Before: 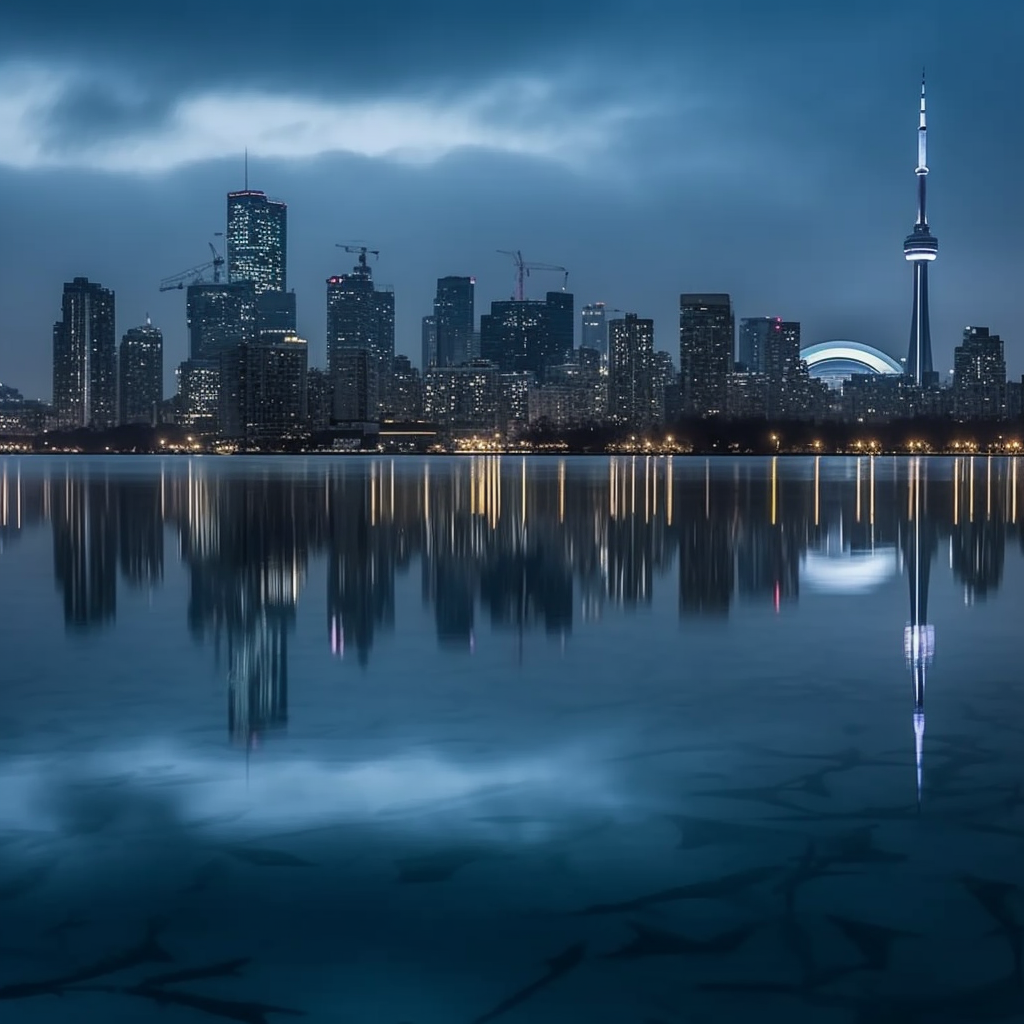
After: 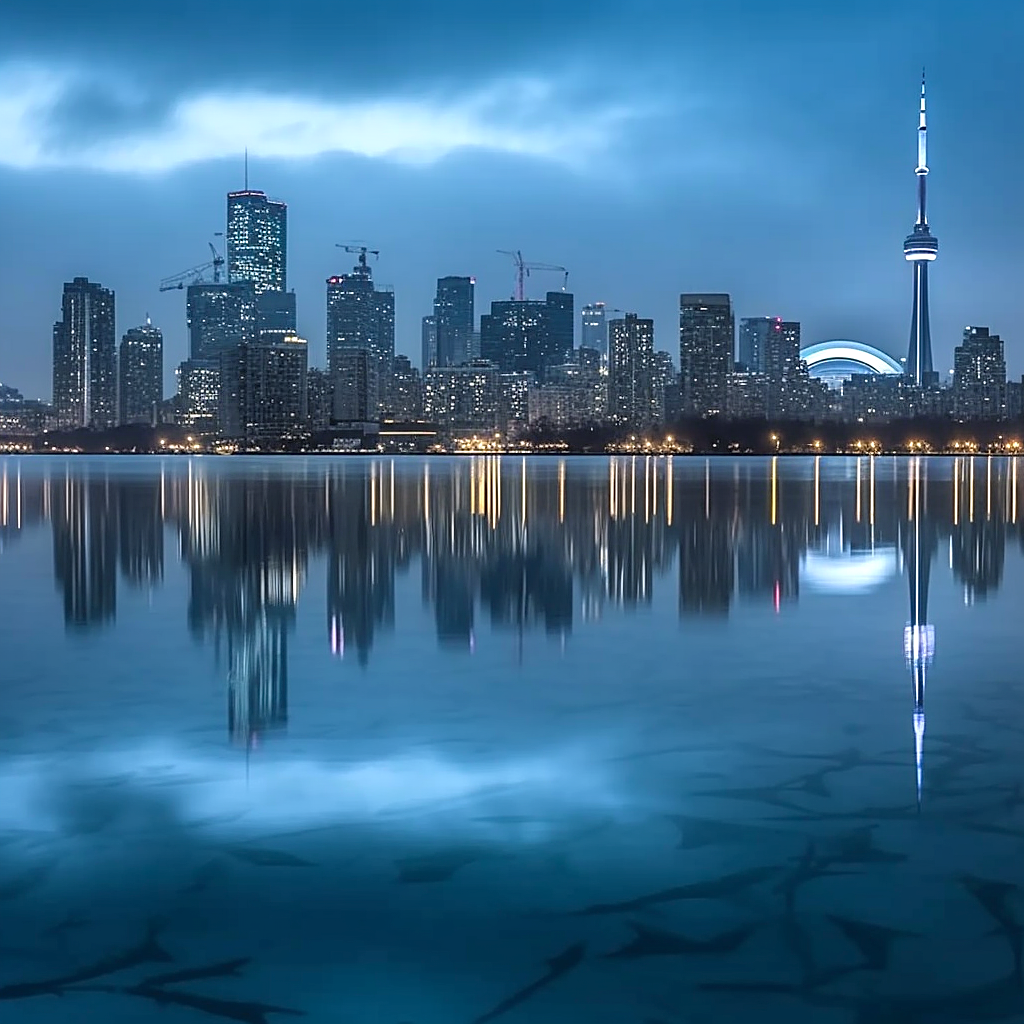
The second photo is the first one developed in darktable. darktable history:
exposure: exposure 0.507 EV, compensate highlight preservation false
contrast brightness saturation: brightness 0.09, saturation 0.19
sharpen: on, module defaults
